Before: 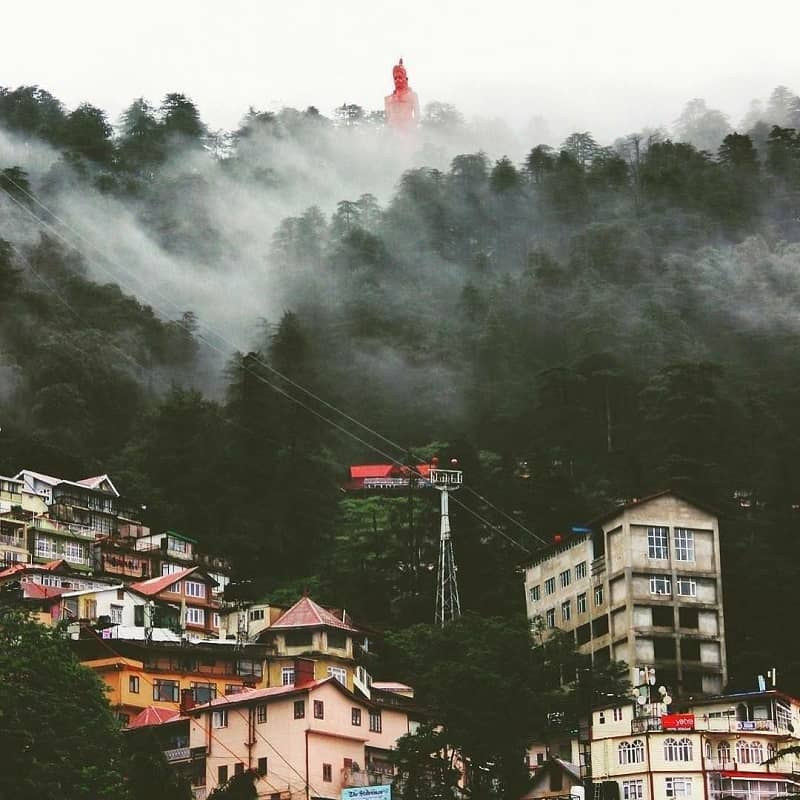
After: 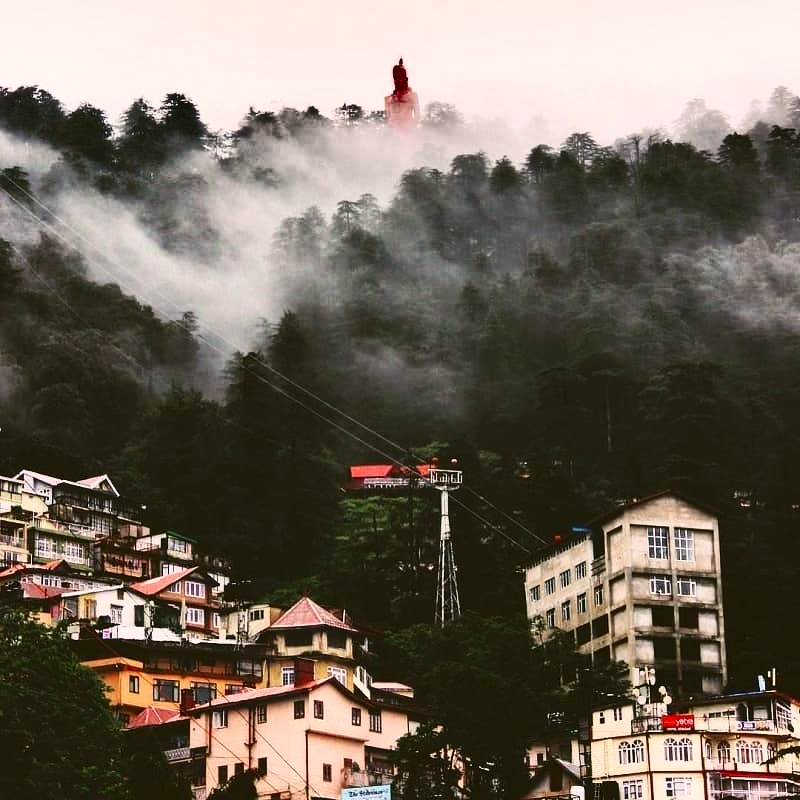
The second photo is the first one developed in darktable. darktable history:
color calibration: output R [1.063, -0.012, -0.003, 0], output B [-0.079, 0.047, 1, 0], illuminant same as pipeline (D50), adaptation XYZ, x 0.345, y 0.359, temperature 5016.05 K
contrast brightness saturation: contrast 0.289
shadows and highlights: shadows 20.82, highlights -81.56, soften with gaussian
